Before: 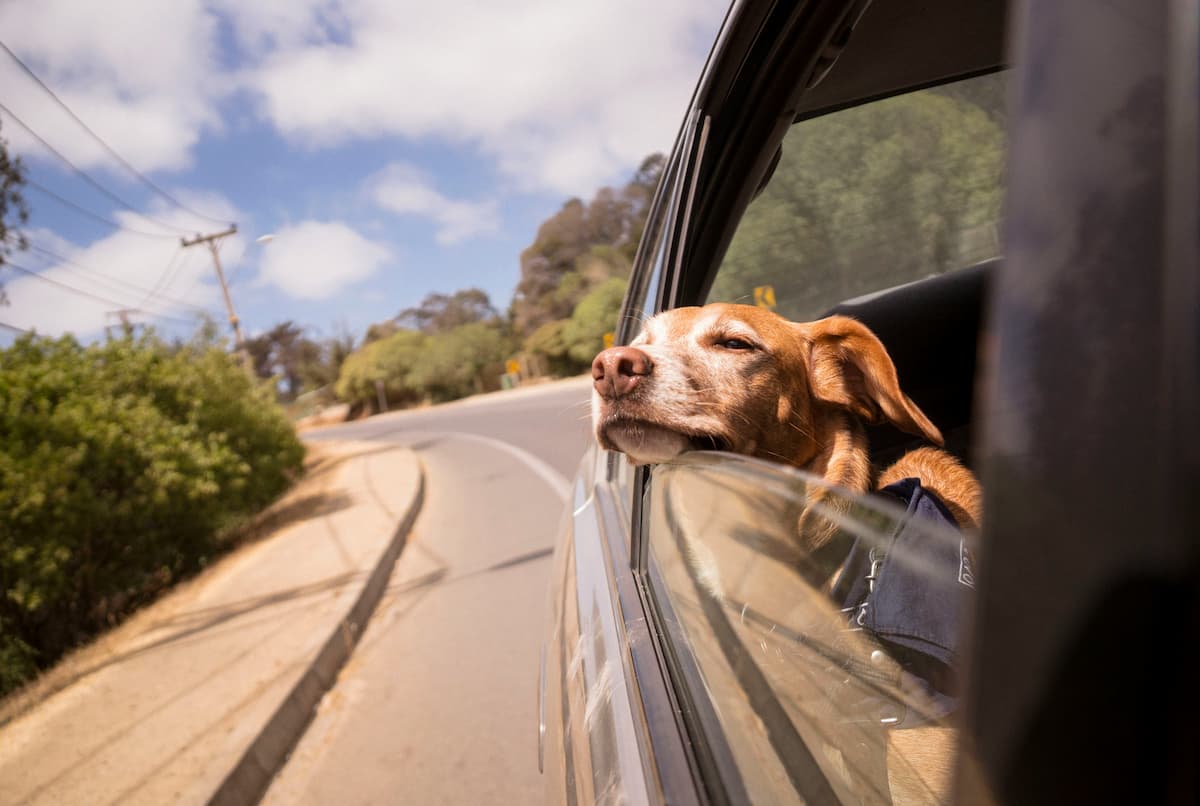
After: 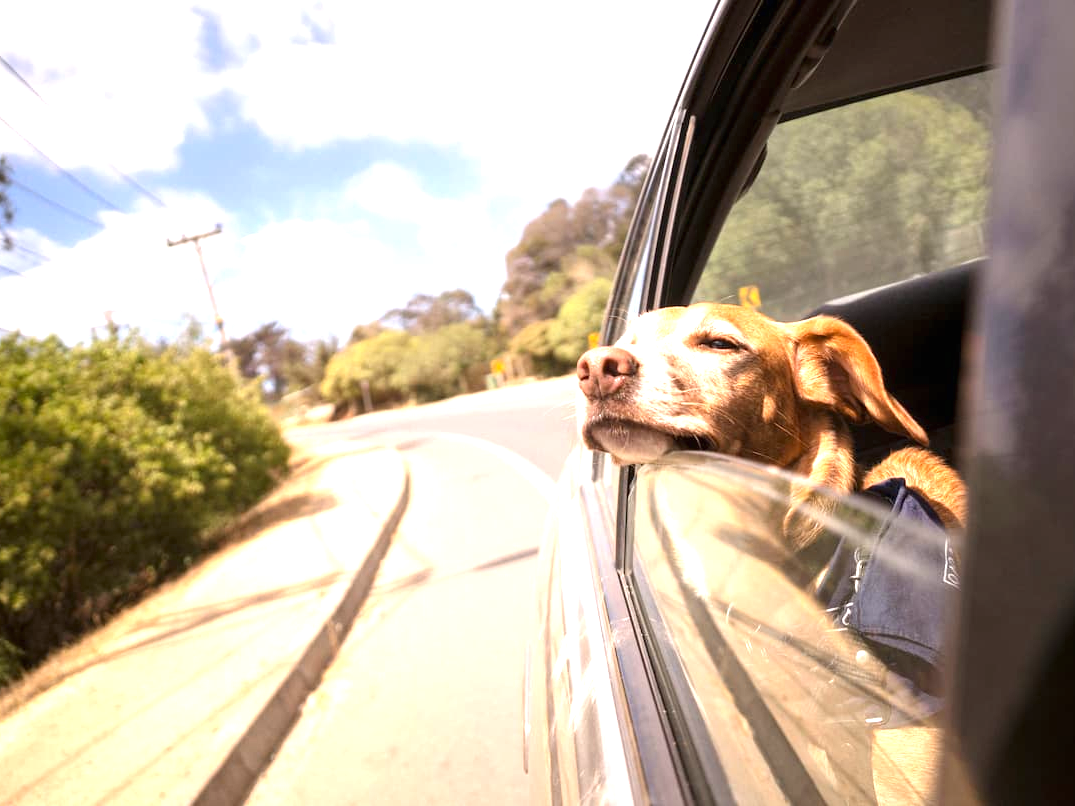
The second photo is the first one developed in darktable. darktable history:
crop and rotate: left 1.325%, right 9.089%
exposure: black level correction 0, exposure 1.199 EV, compensate highlight preservation false
